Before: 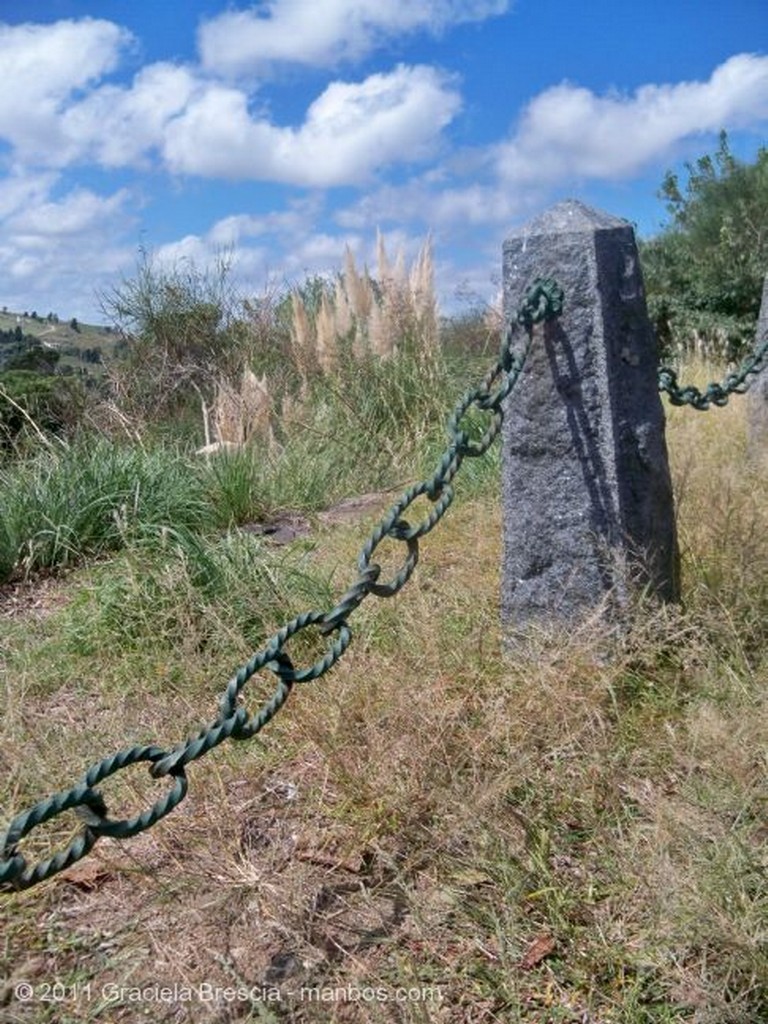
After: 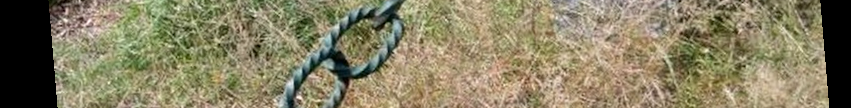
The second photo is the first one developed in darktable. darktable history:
rotate and perspective: rotation -4.86°, automatic cropping off
crop and rotate: top 59.084%, bottom 30.916%
exposure: exposure 0.376 EV, compensate highlight preservation false
